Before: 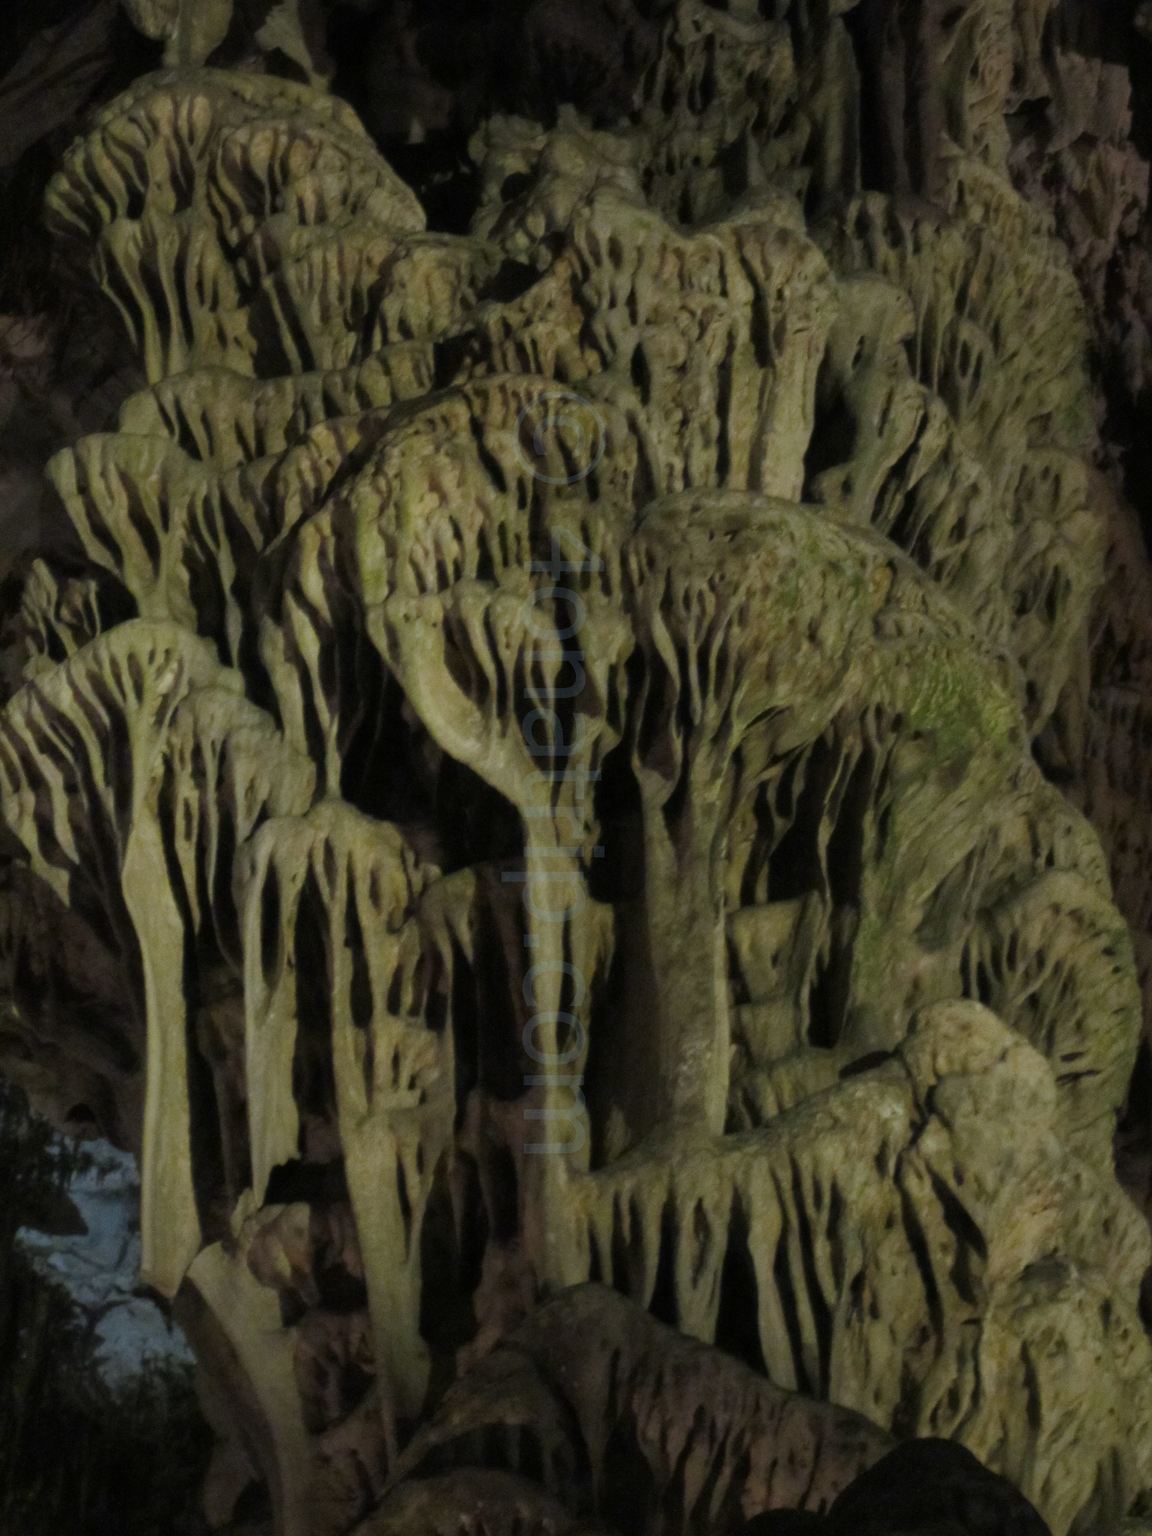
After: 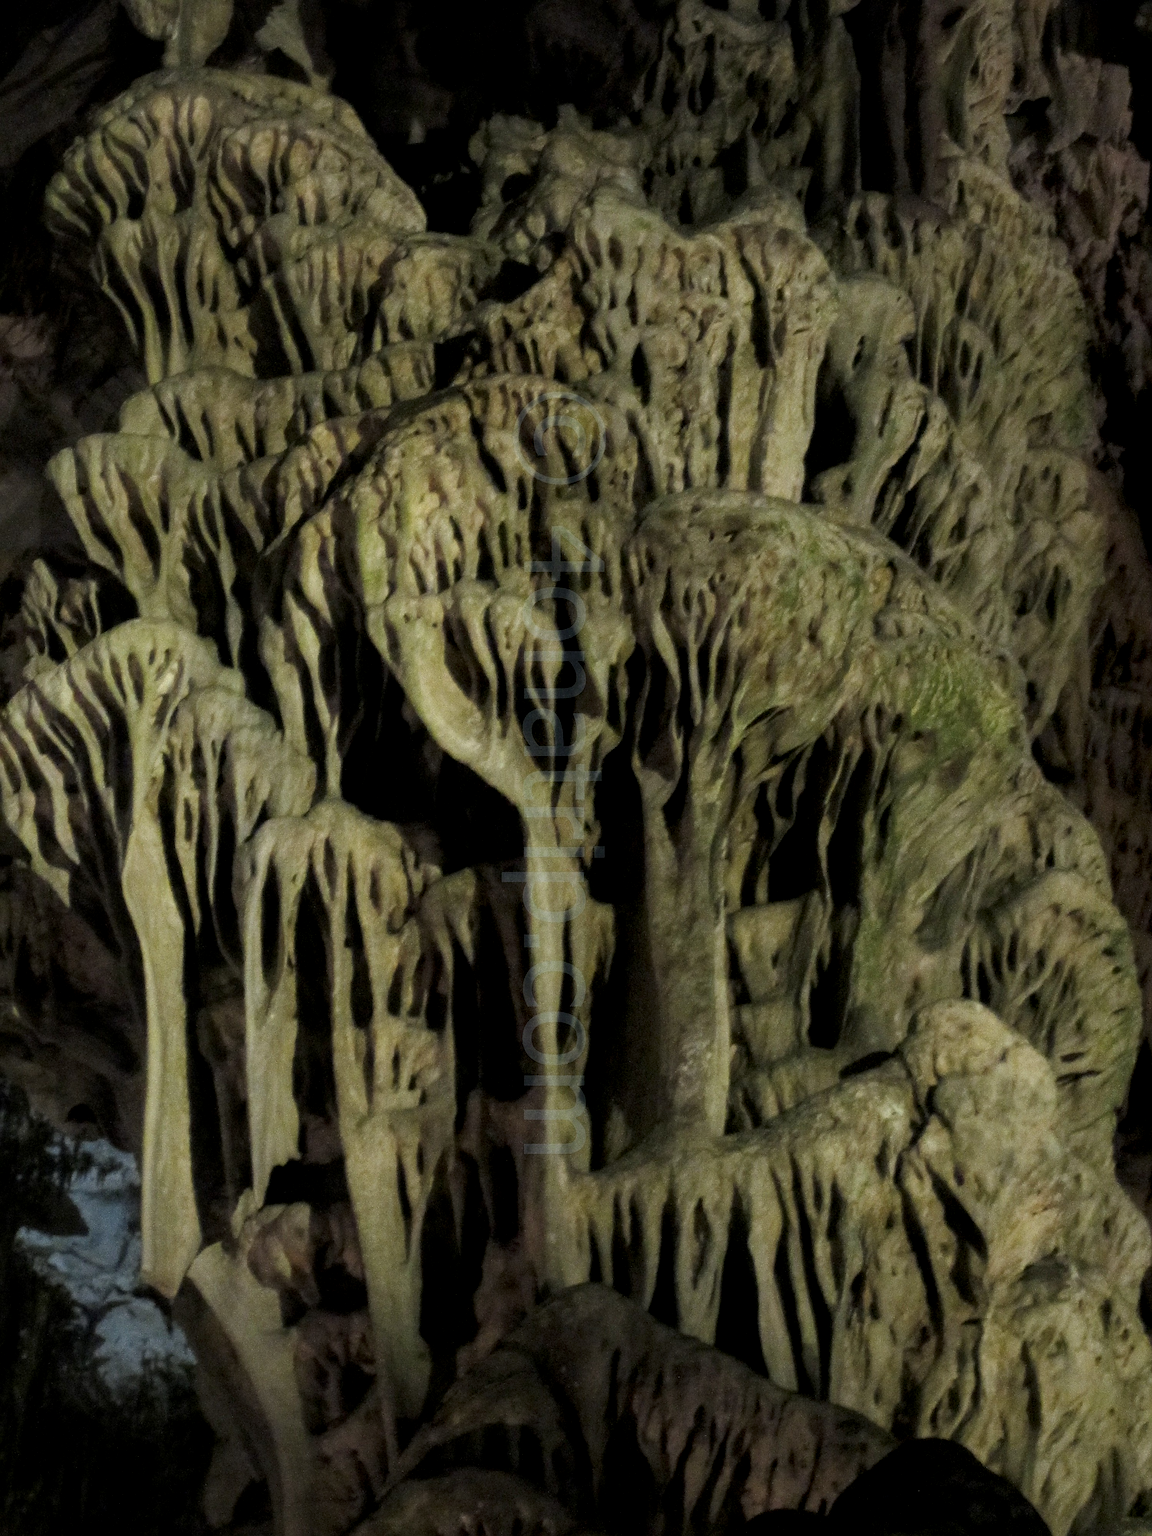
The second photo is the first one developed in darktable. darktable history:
local contrast: highlights 27%, shadows 74%, midtone range 0.746
sharpen: on, module defaults
tone equalizer: -8 EV -0.405 EV, -7 EV -0.385 EV, -6 EV -0.296 EV, -5 EV -0.206 EV, -3 EV 0.2 EV, -2 EV 0.351 EV, -1 EV 0.367 EV, +0 EV 0.396 EV
